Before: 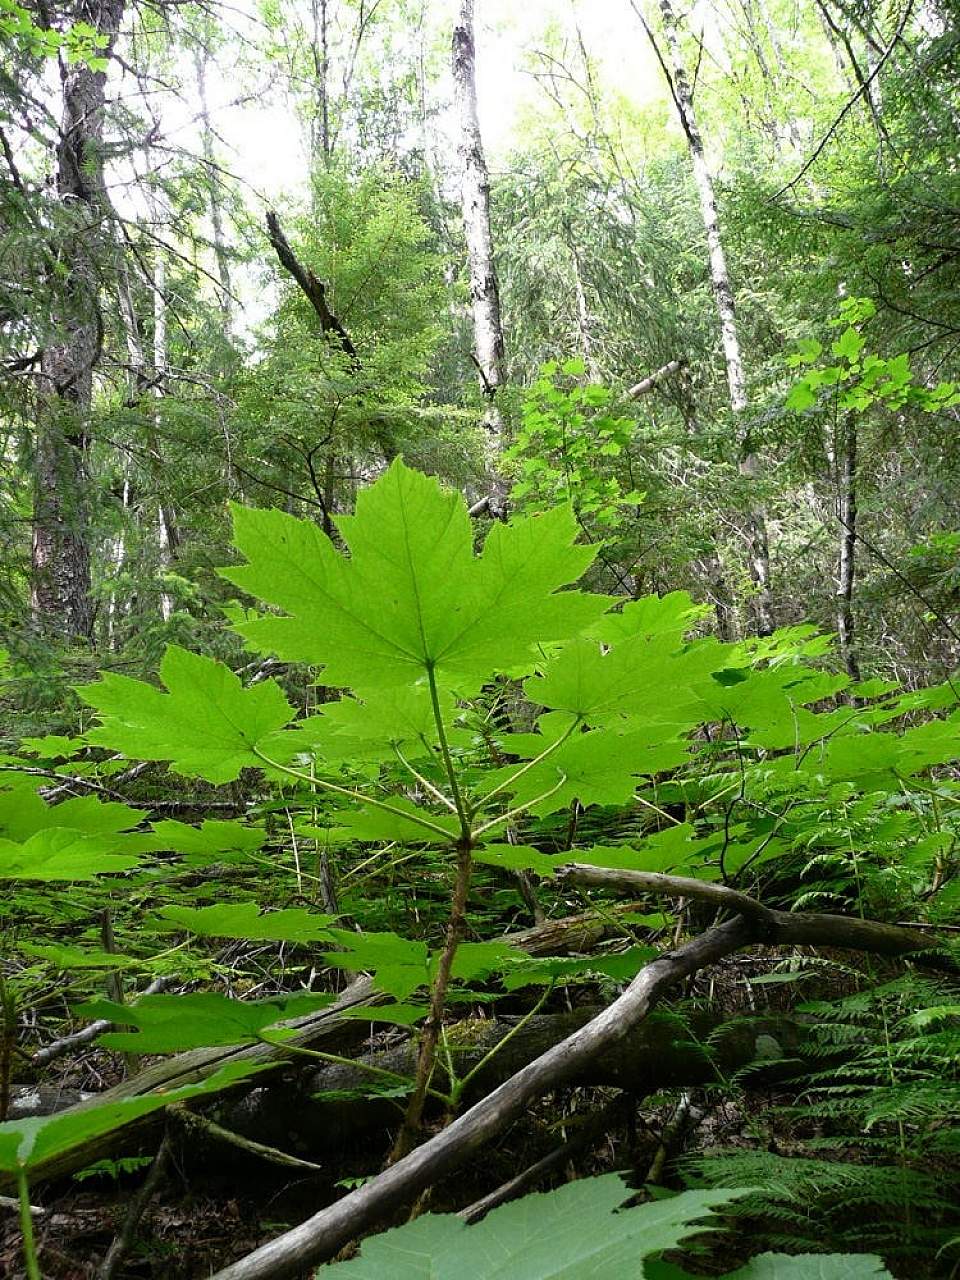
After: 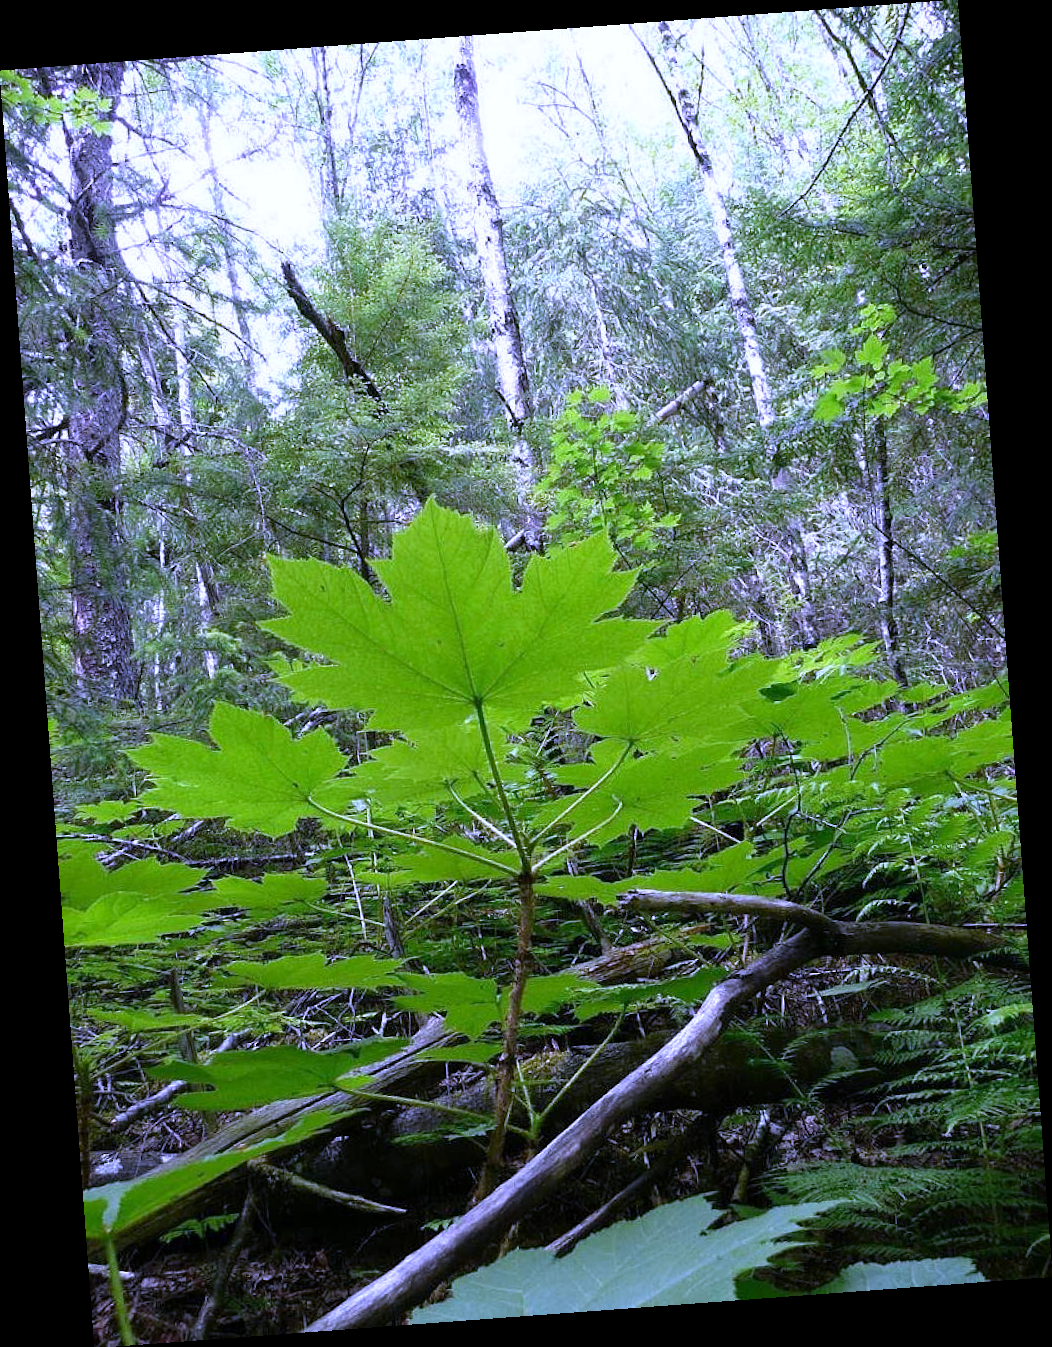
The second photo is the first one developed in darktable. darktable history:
white balance: red 0.98, blue 1.61
rotate and perspective: rotation -4.25°, automatic cropping off
